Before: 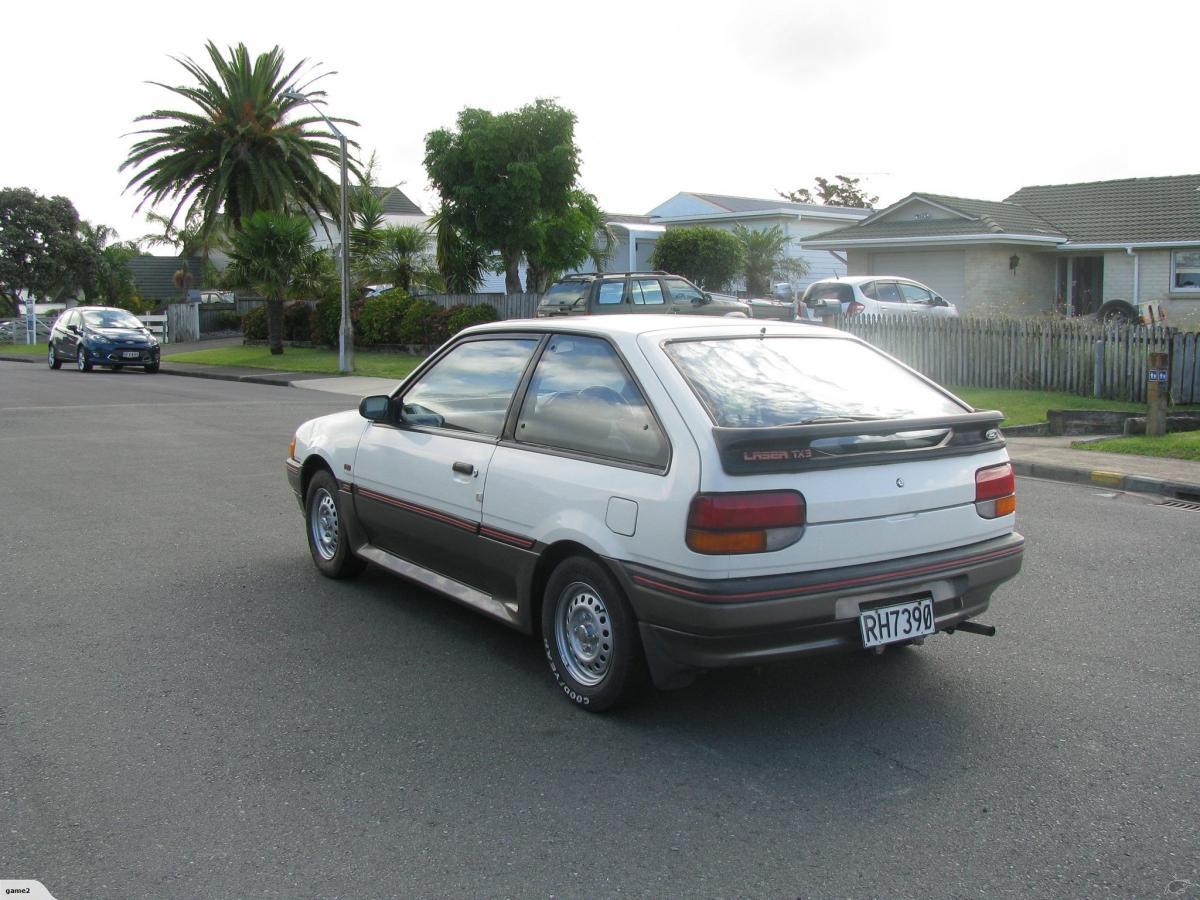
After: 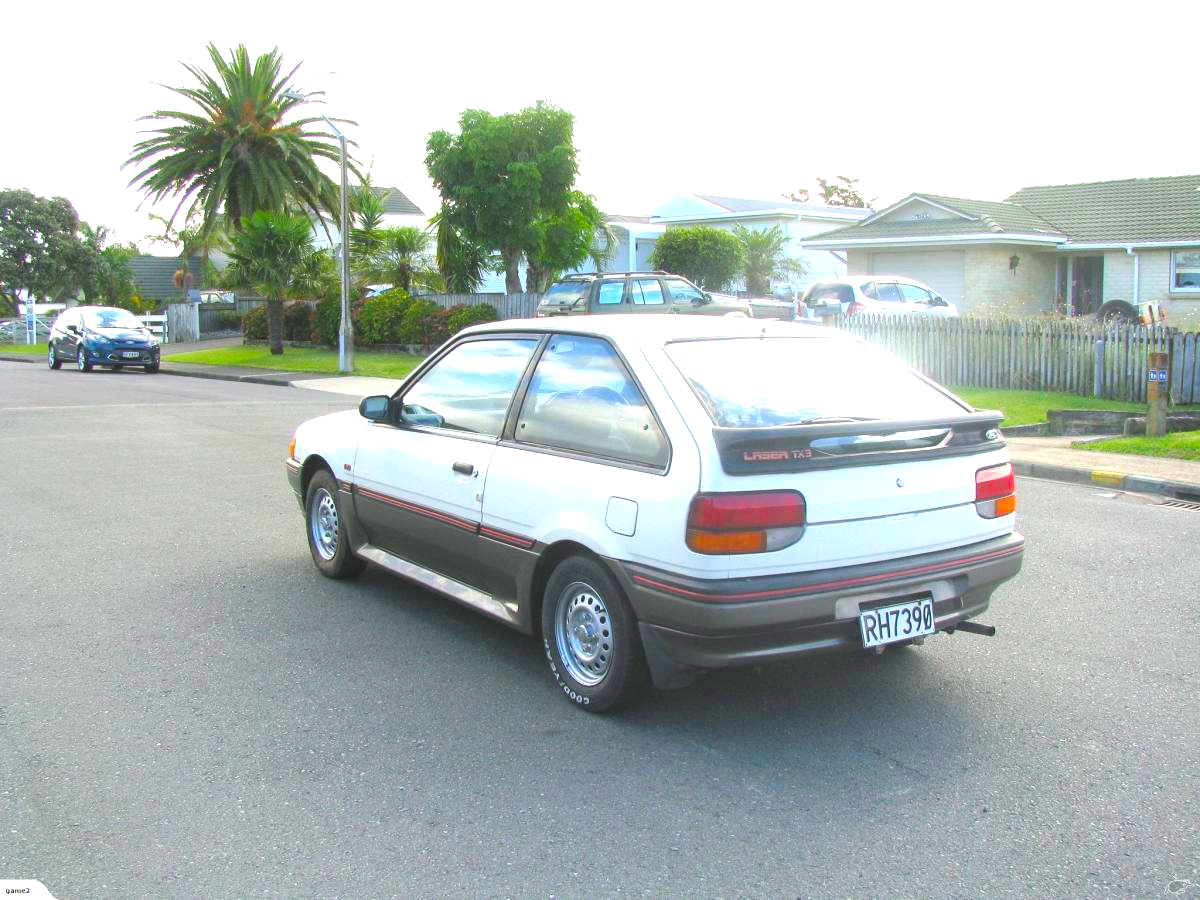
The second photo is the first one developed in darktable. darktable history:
contrast brightness saturation: contrast -0.1, brightness 0.05, saturation 0.08
color balance rgb: perceptual saturation grading › global saturation 20%, global vibrance 20%
exposure: black level correction 0, exposure 1.379 EV, compensate exposure bias true, compensate highlight preservation false
